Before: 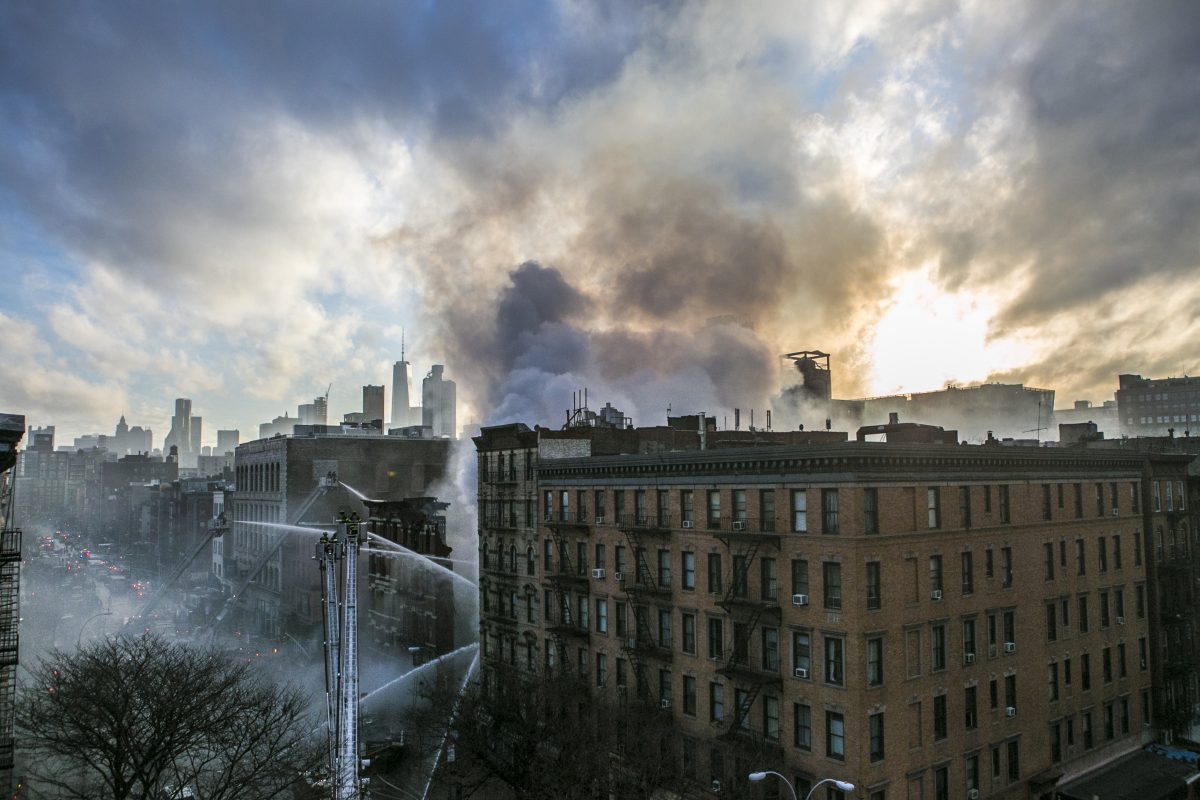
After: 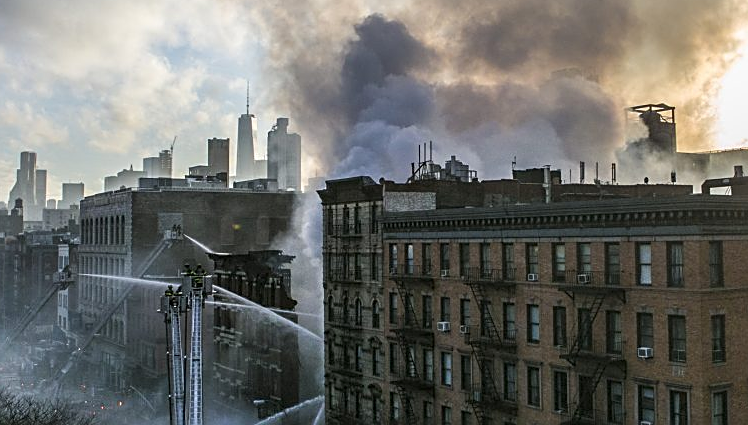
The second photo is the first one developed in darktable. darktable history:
crop: left 12.982%, top 30.95%, right 24.683%, bottom 15.836%
sharpen: on, module defaults
